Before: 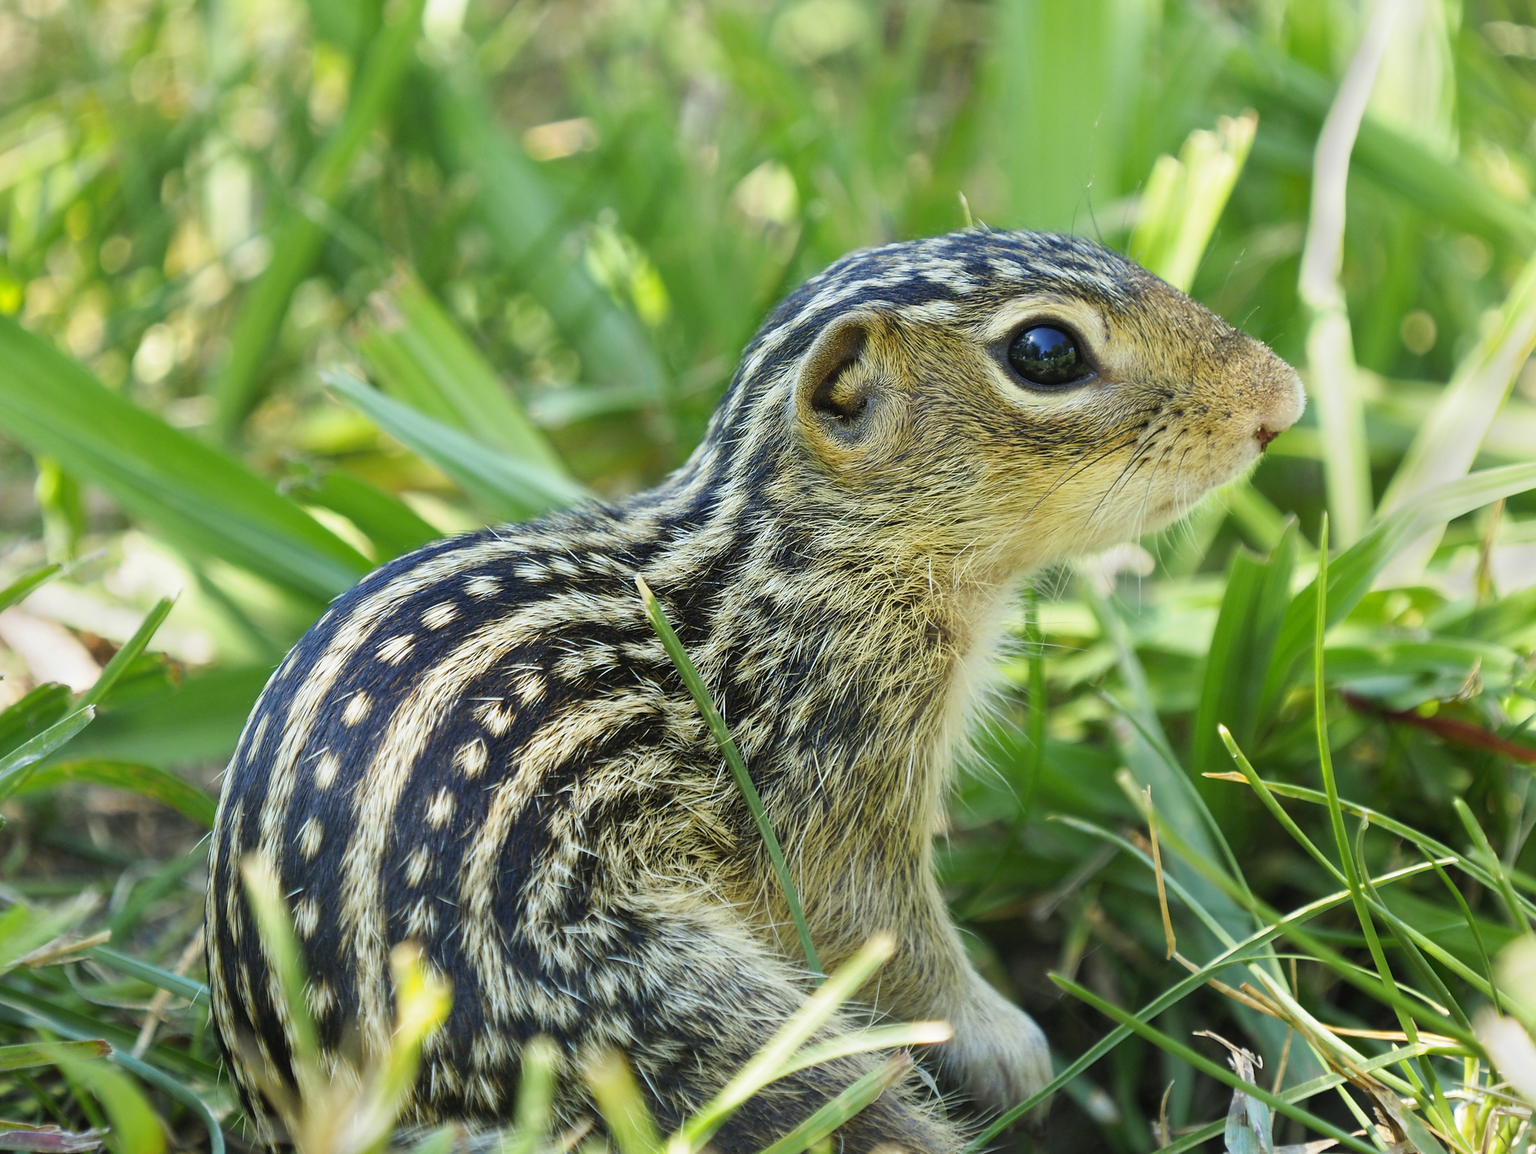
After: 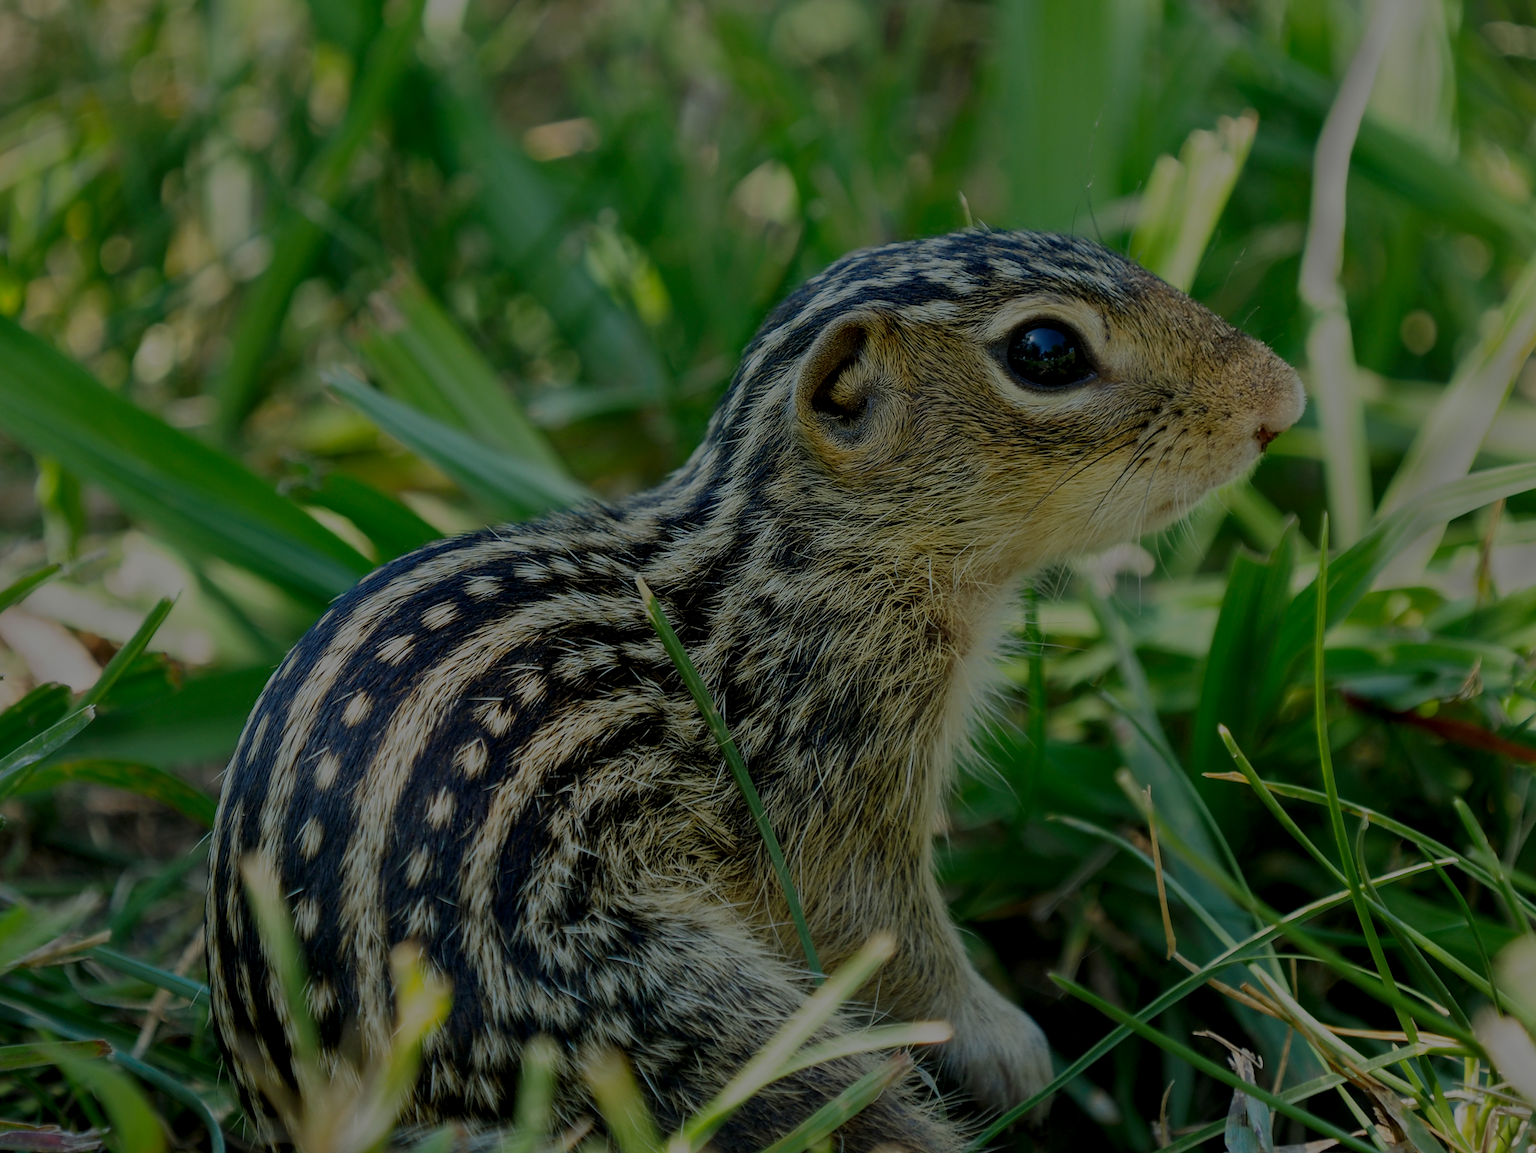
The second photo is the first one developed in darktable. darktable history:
exposure: exposure -2.002 EV, compensate highlight preservation false
local contrast: on, module defaults
